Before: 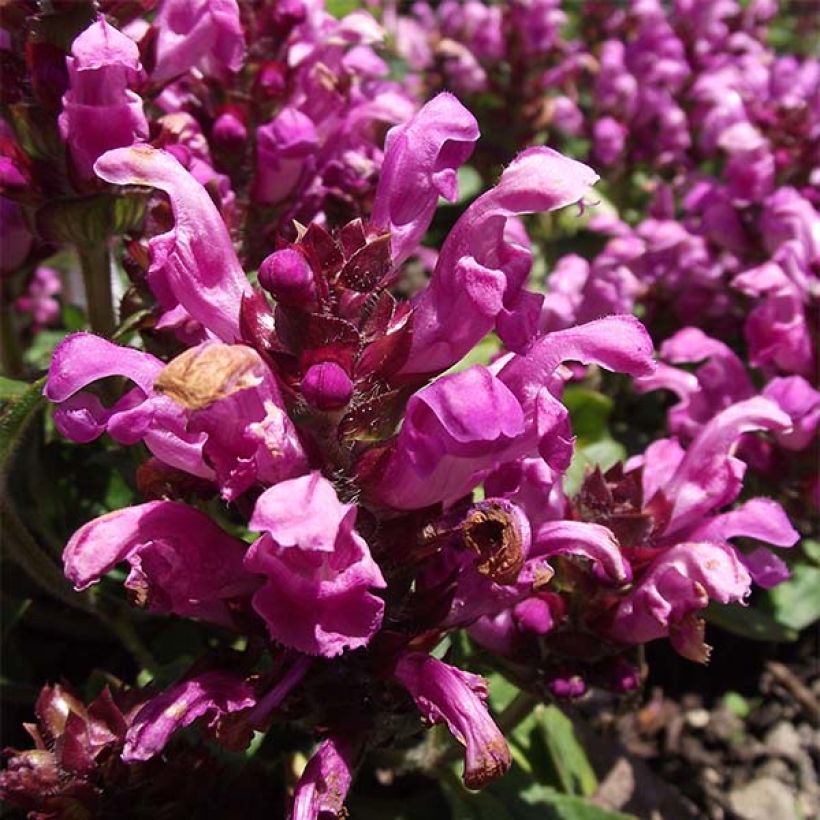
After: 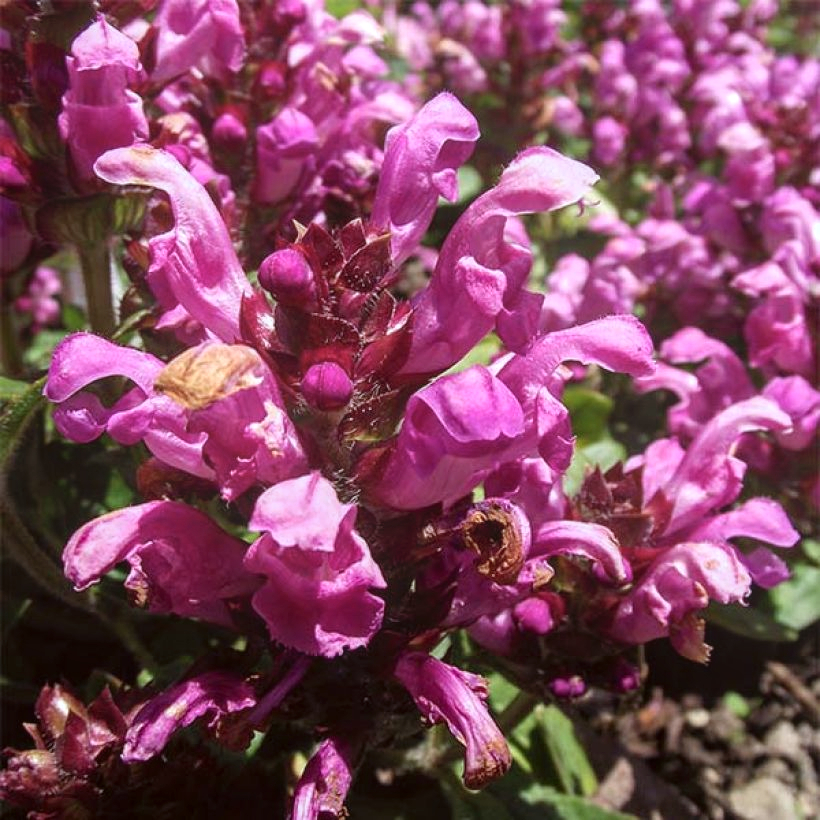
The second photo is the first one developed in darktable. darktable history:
color correction: highlights a* -2.73, highlights b* -2.09, shadows a* 2.41, shadows b* 2.73
base curve: curves: ch0 [(0, 0) (0.989, 0.992)], preserve colors none
bloom: on, module defaults
local contrast: on, module defaults
